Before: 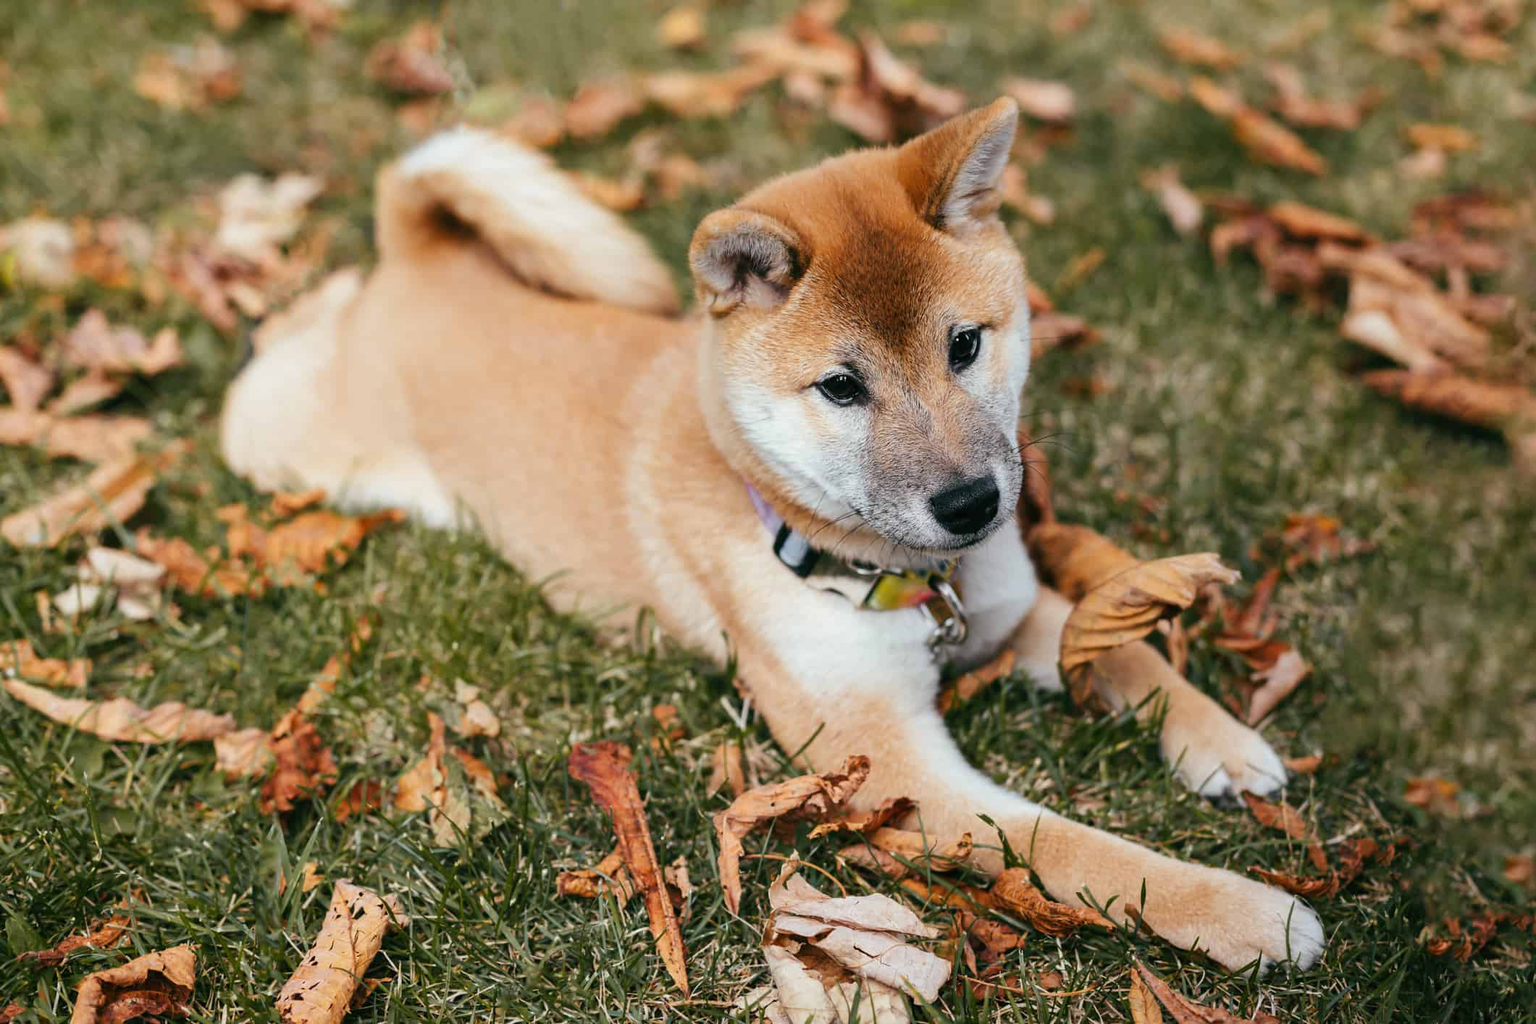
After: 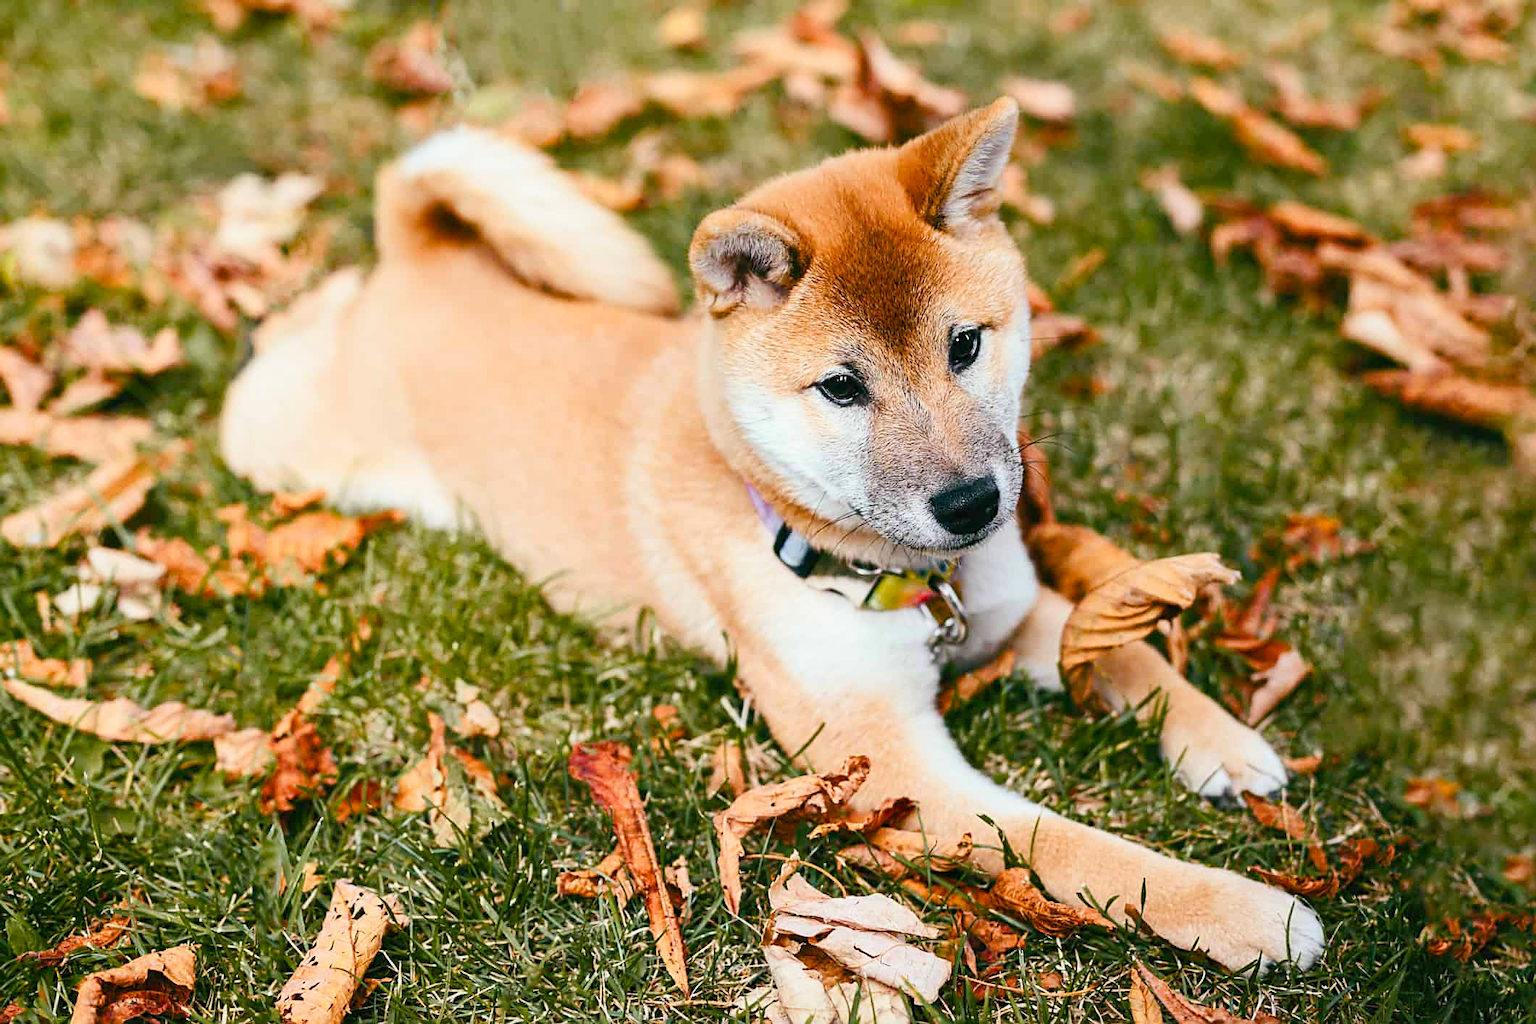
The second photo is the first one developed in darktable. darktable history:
sharpen: on, module defaults
contrast brightness saturation: contrast 0.201, brightness 0.158, saturation 0.221
color balance rgb: perceptual saturation grading › global saturation 20%, perceptual saturation grading › highlights -48.999%, perceptual saturation grading › shadows 25.828%, global vibrance 20%
